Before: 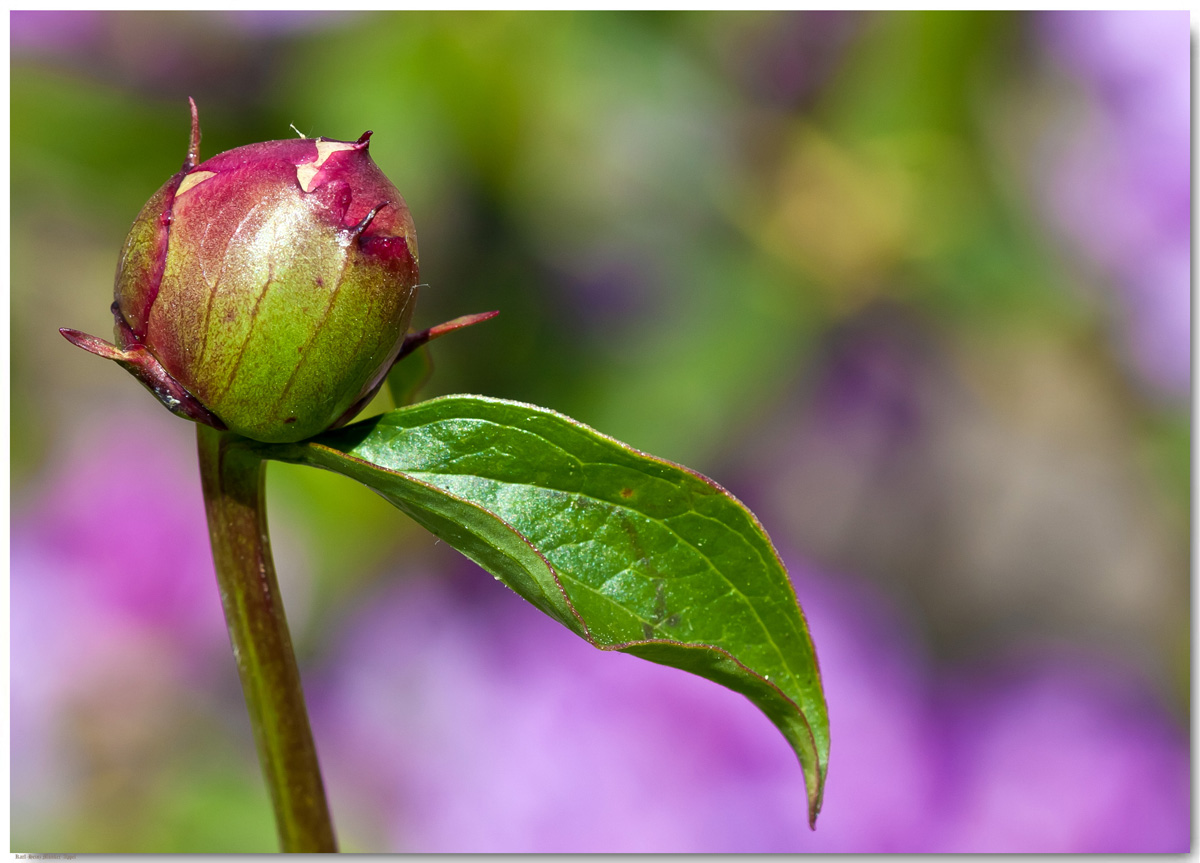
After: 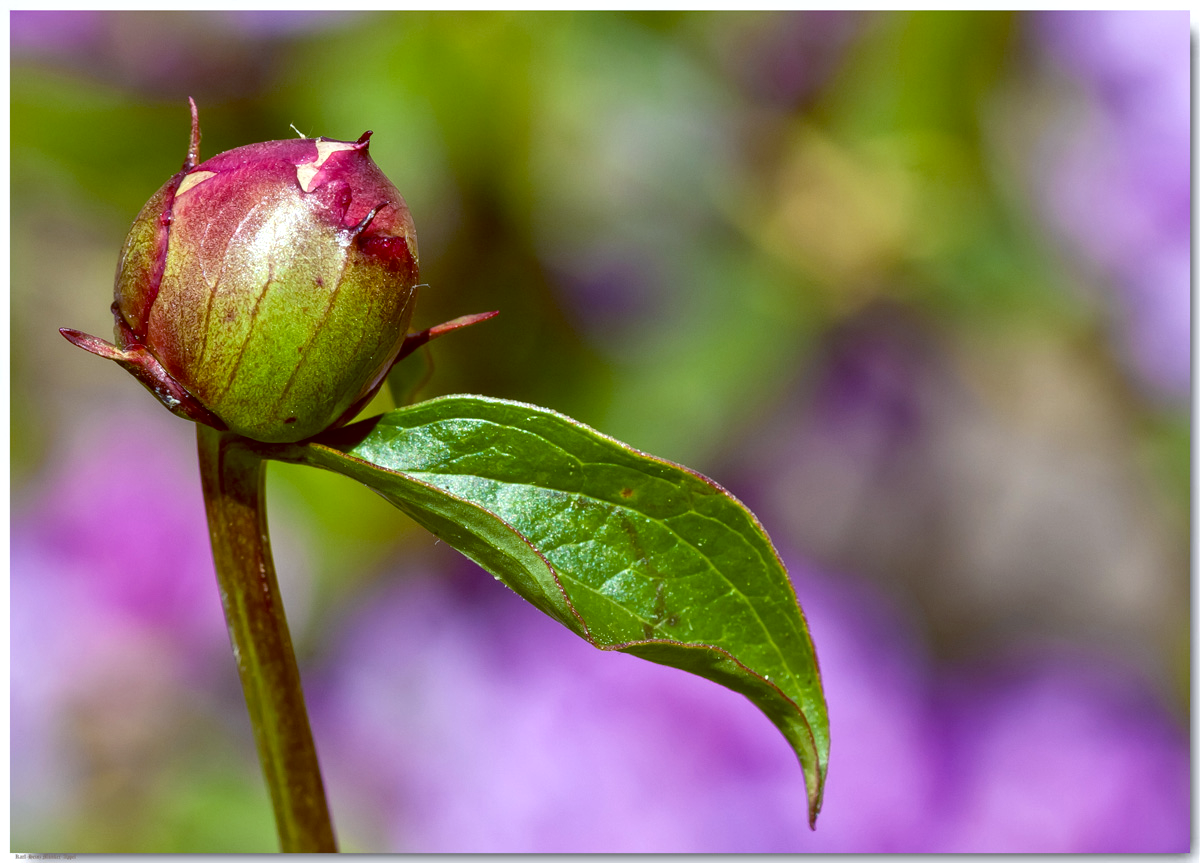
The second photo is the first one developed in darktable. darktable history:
color balance: lift [1, 1.015, 1.004, 0.985], gamma [1, 0.958, 0.971, 1.042], gain [1, 0.956, 0.977, 1.044]
local contrast: on, module defaults
